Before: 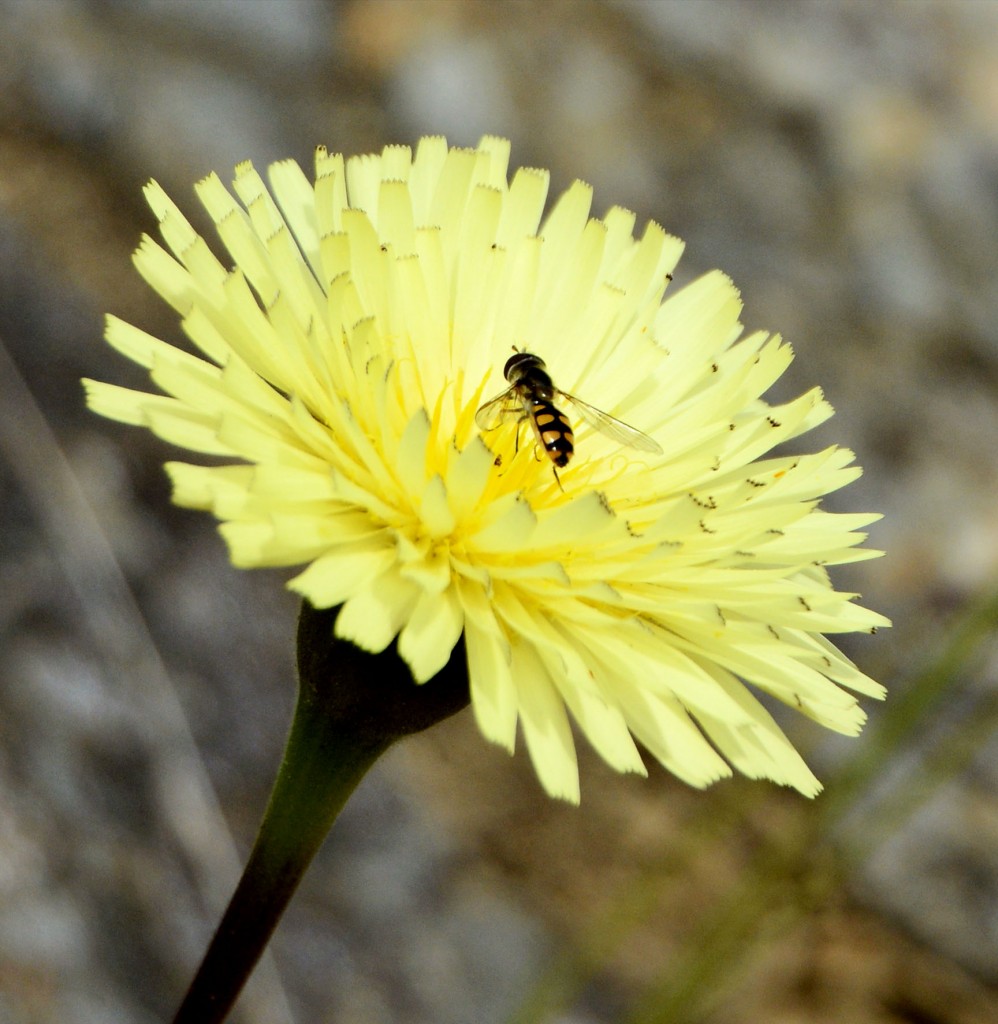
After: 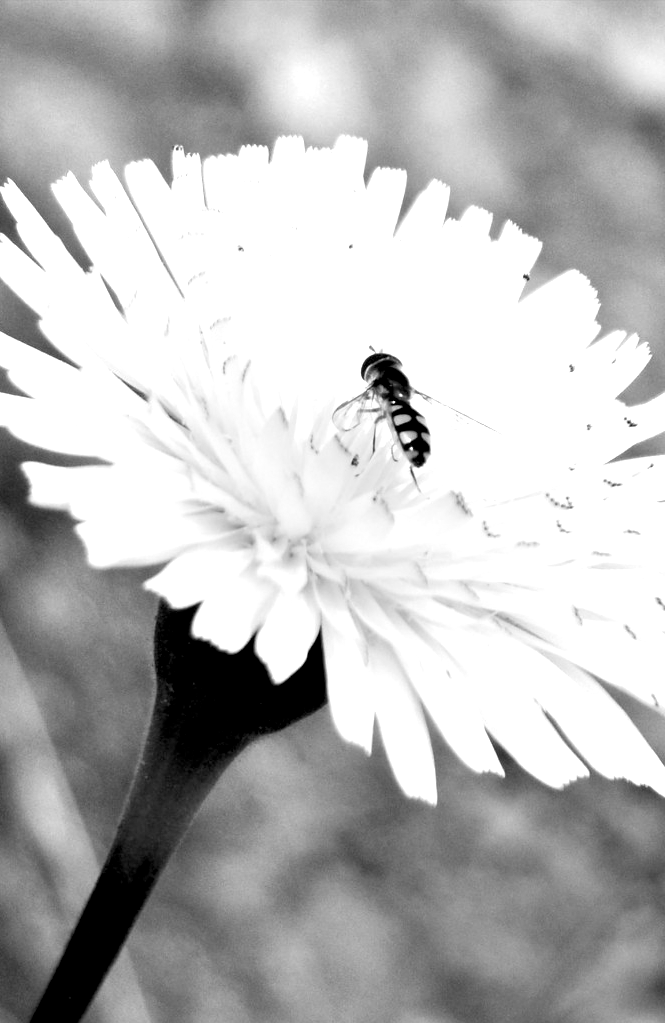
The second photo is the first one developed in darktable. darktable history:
monochrome: size 1
crop and rotate: left 14.385%, right 18.948%
color balance rgb: shadows lift › chroma 1%, shadows lift › hue 240.84°, highlights gain › chroma 2%, highlights gain › hue 73.2°, global offset › luminance -0.5%, perceptual saturation grading › global saturation 20%, perceptual saturation grading › highlights -25%, perceptual saturation grading › shadows 50%, global vibrance 25.26%
exposure: black level correction 0.001, exposure 1.3 EV, compensate highlight preservation false
